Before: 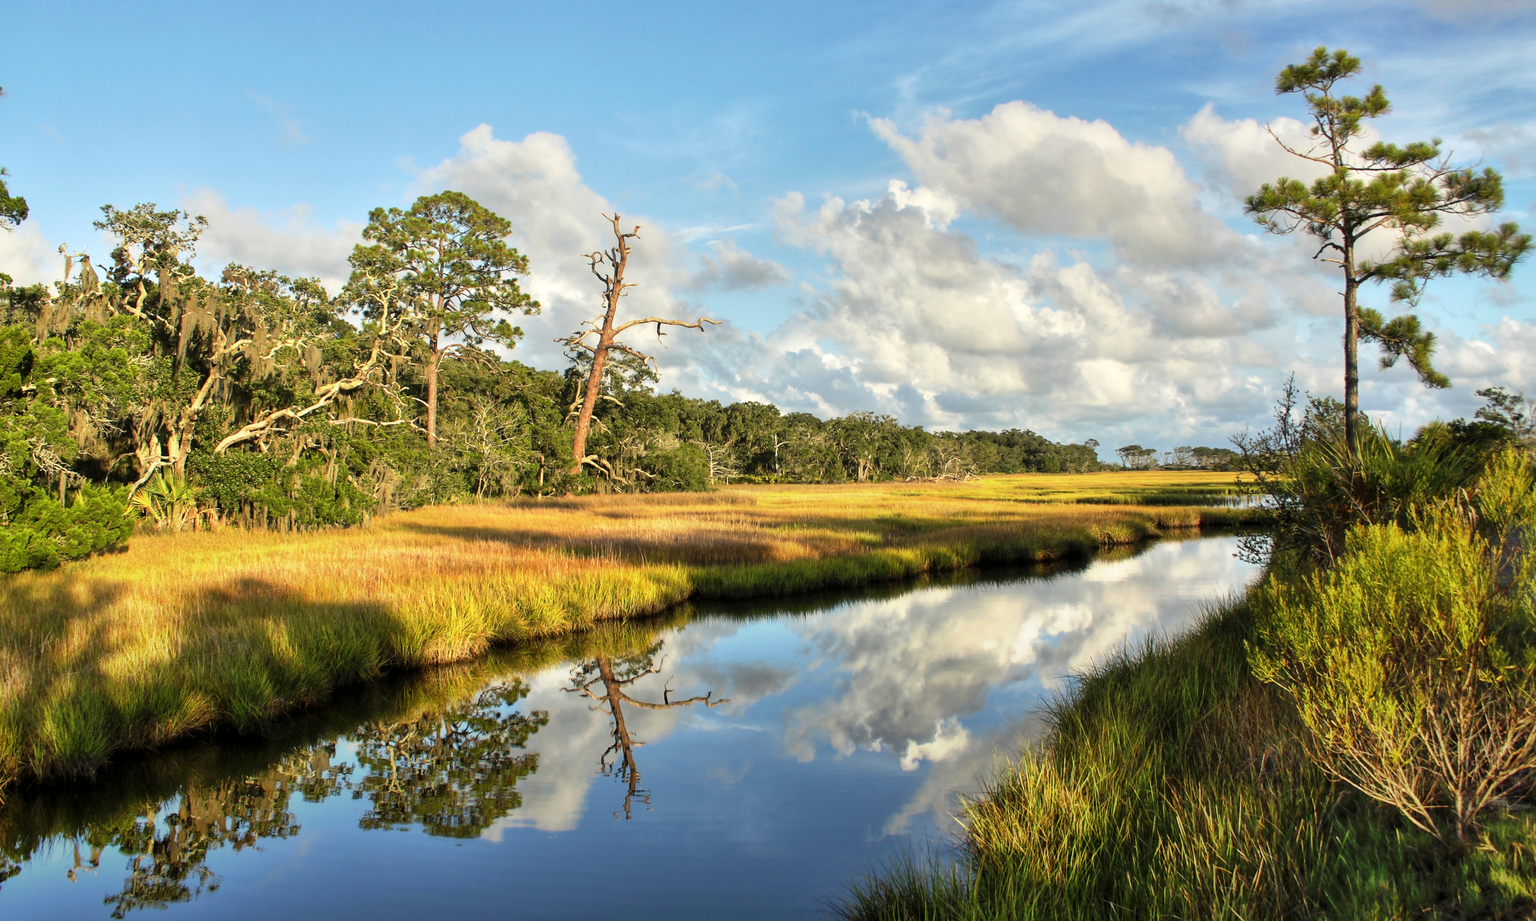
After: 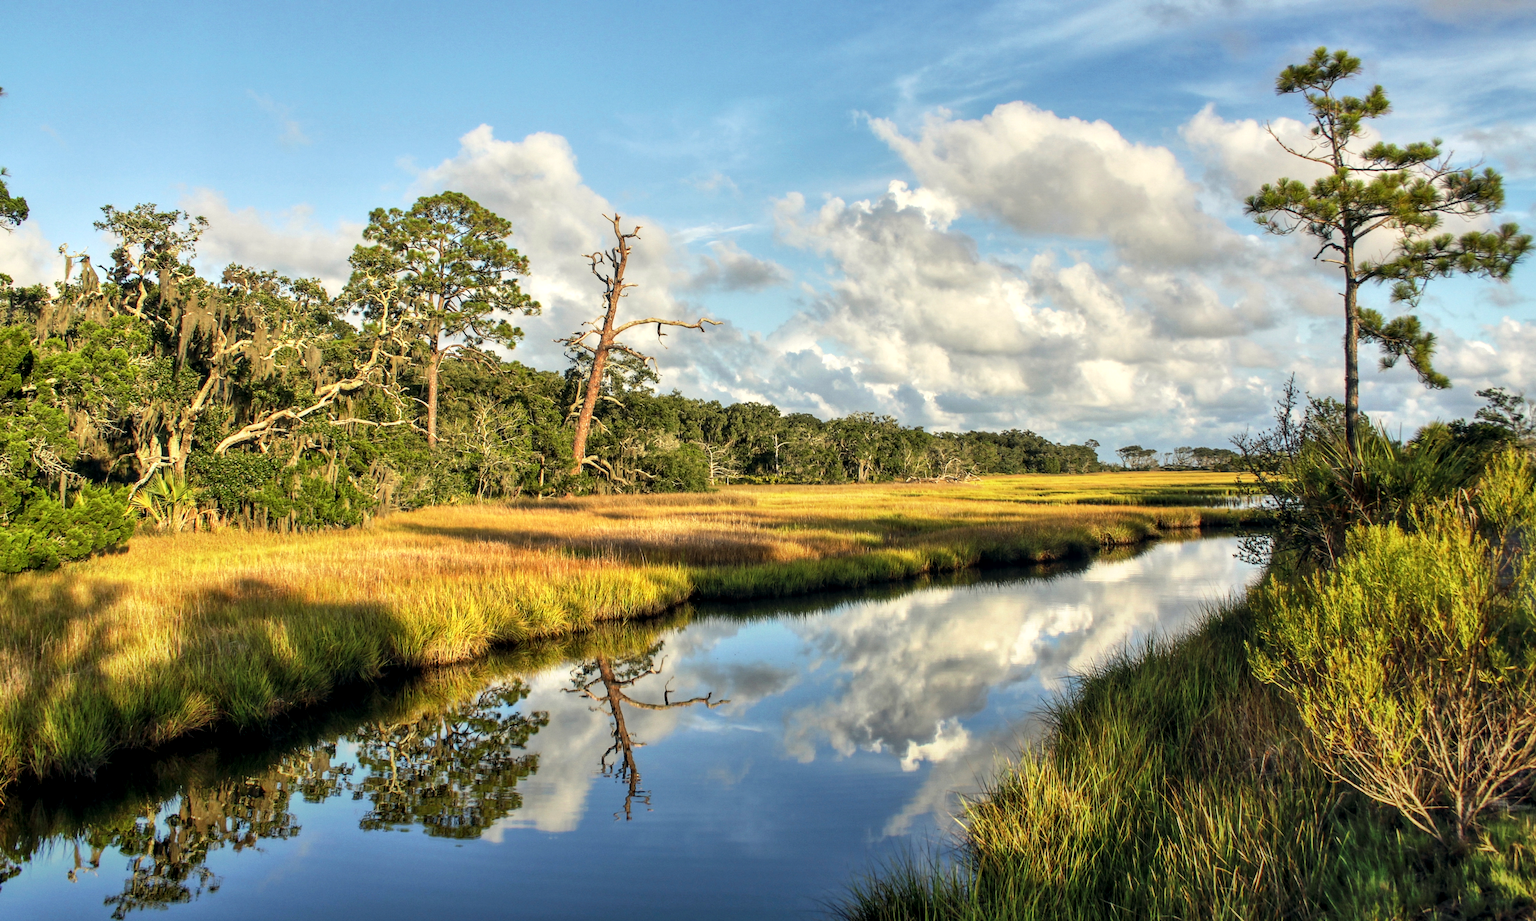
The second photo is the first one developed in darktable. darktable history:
color correction: highlights a* 0.419, highlights b* 2.72, shadows a* -1.25, shadows b* -4
local contrast: detail 130%
